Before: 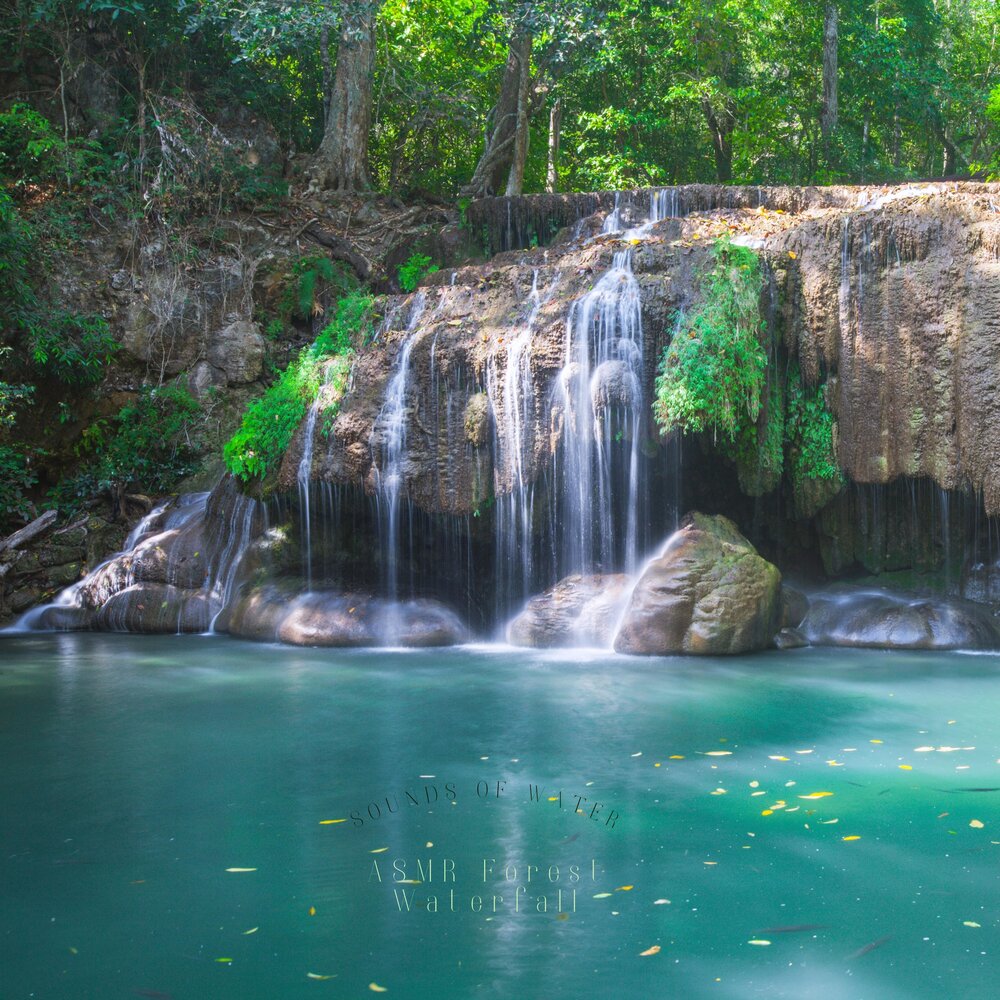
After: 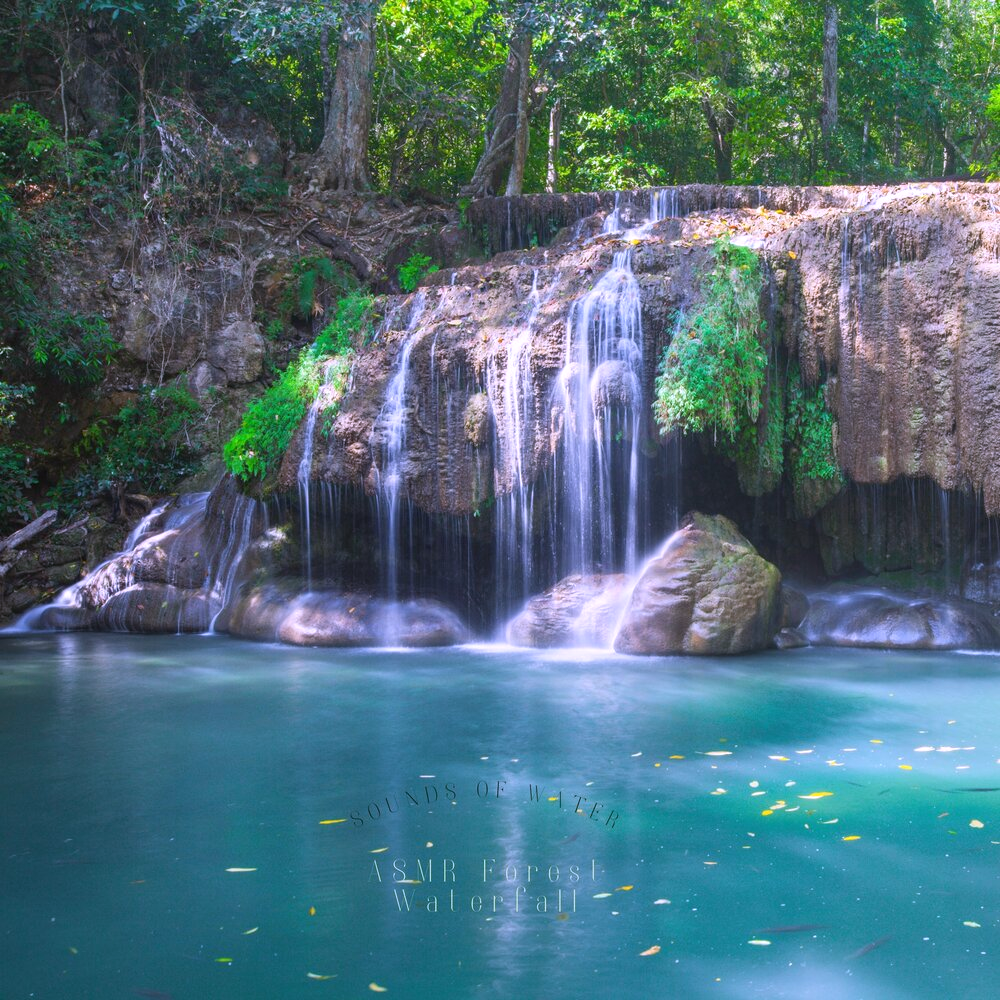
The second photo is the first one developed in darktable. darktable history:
tone equalizer: on, module defaults
white balance: red 1.042, blue 1.17
